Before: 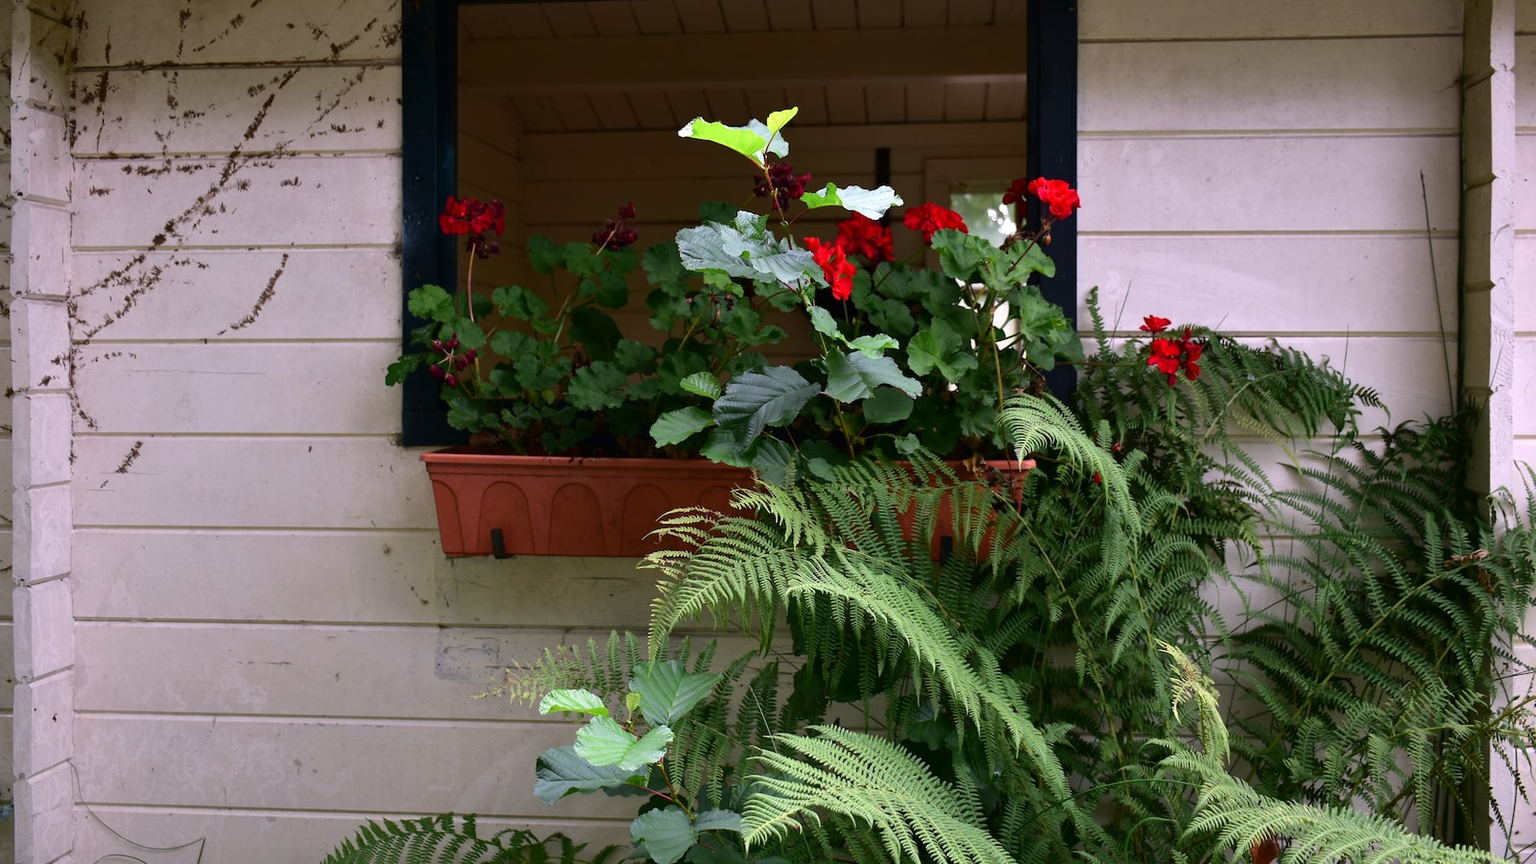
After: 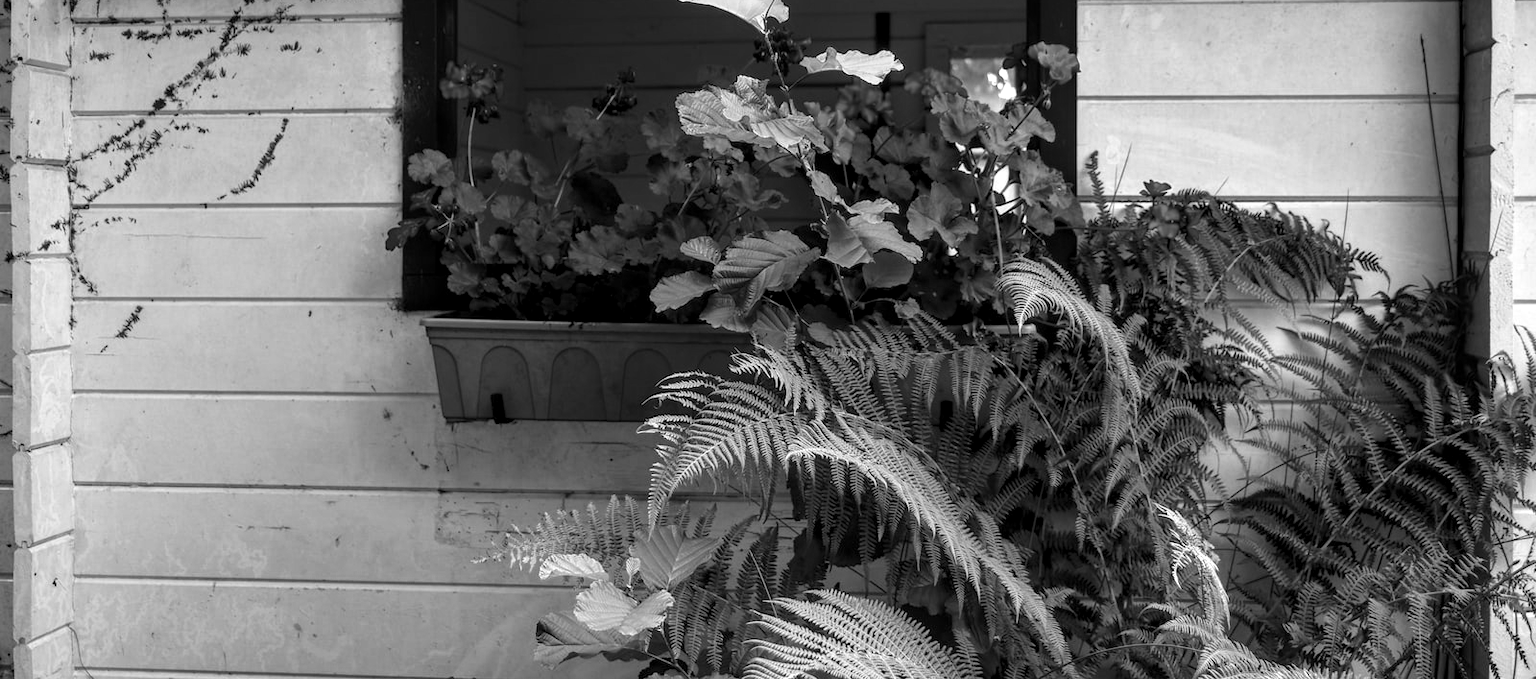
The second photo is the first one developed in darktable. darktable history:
crop and rotate: top 15.774%, bottom 5.506%
color zones: curves: ch0 [(0.002, 0.593) (0.143, 0.417) (0.285, 0.541) (0.455, 0.289) (0.608, 0.327) (0.727, 0.283) (0.869, 0.571) (1, 0.603)]; ch1 [(0, 0) (0.143, 0) (0.286, 0) (0.429, 0) (0.571, 0) (0.714, 0) (0.857, 0)]
shadows and highlights: shadows 0, highlights 40
local contrast: highlights 61%, detail 143%, midtone range 0.428
